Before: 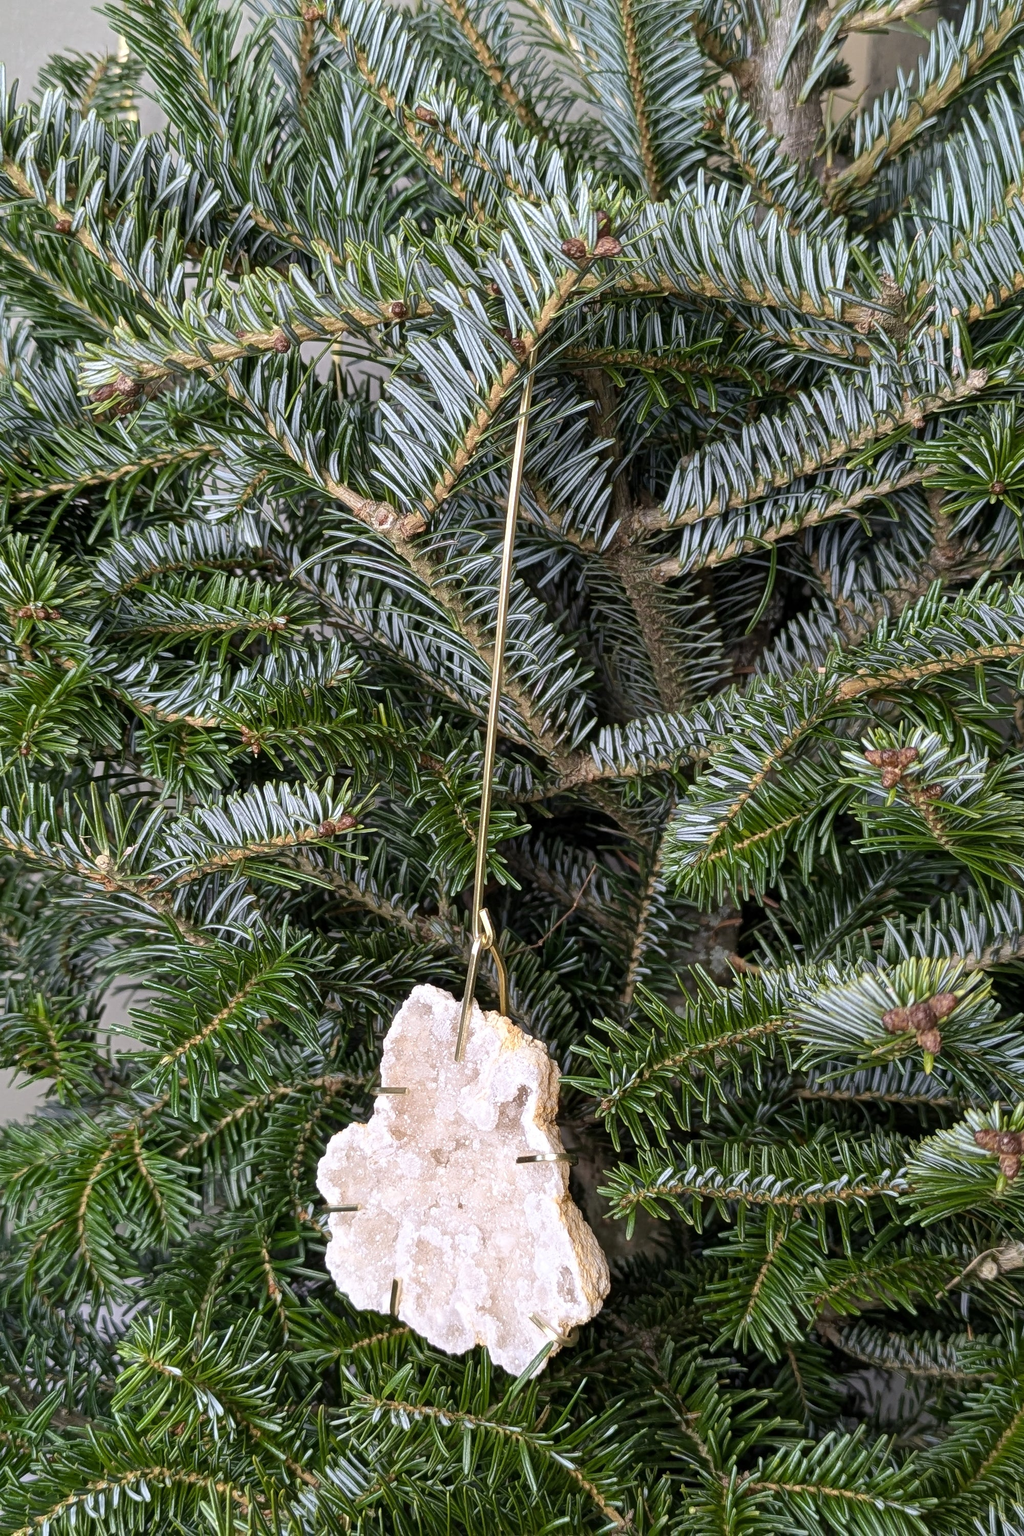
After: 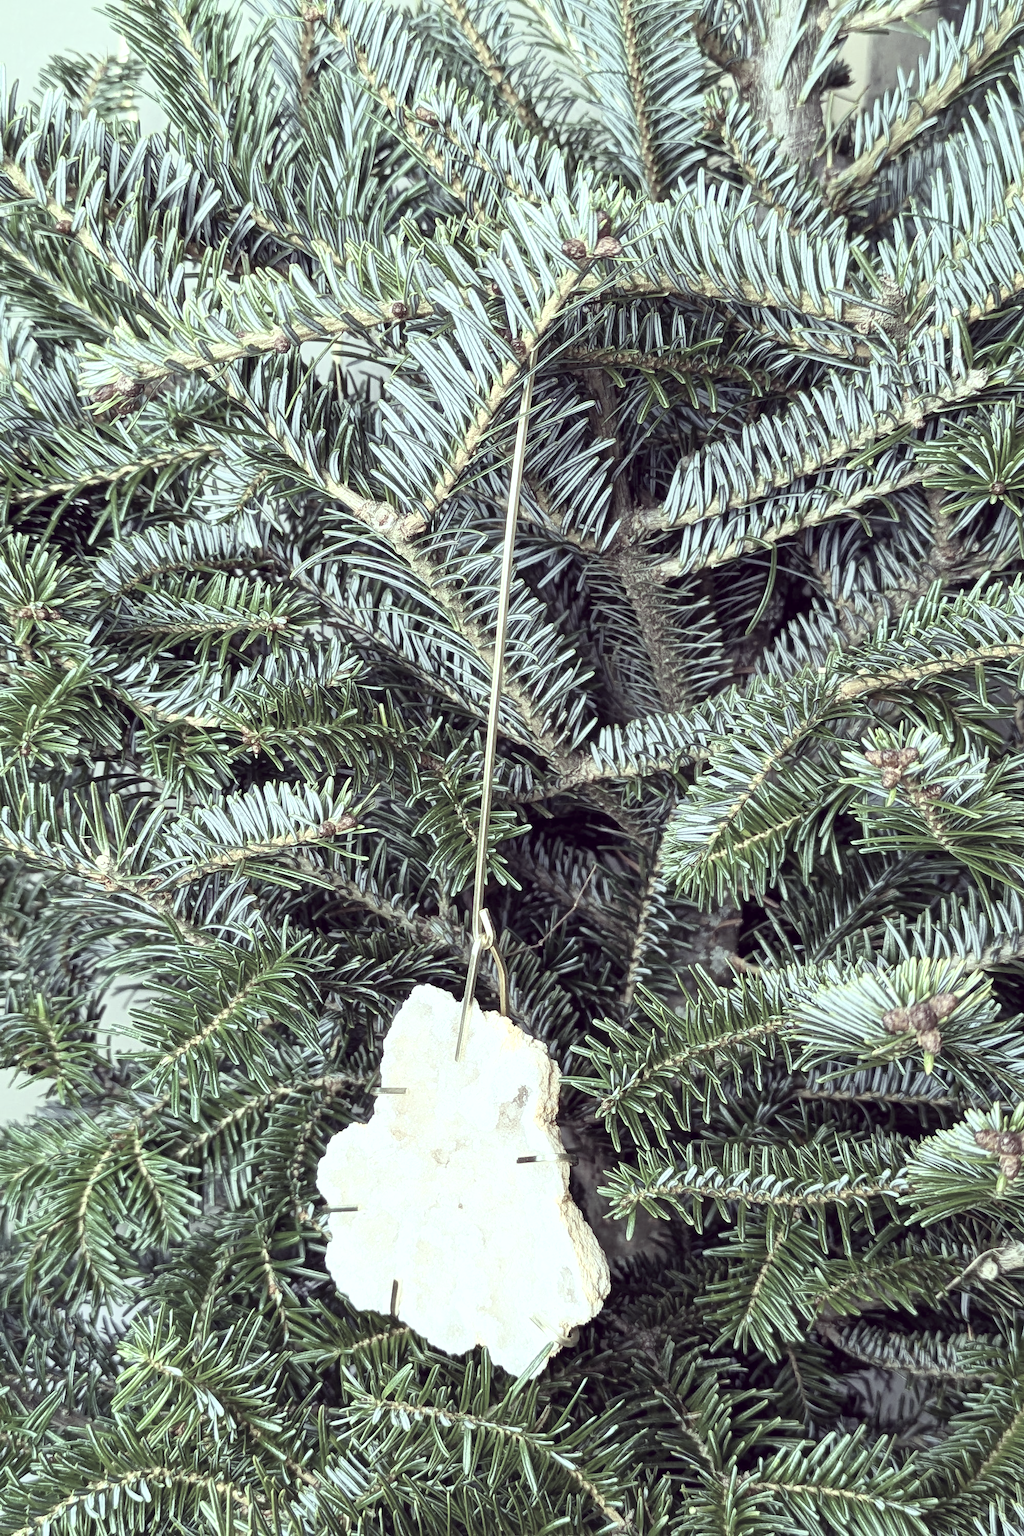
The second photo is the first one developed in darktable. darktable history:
base curve: curves: ch0 [(0, 0) (0.688, 0.865) (1, 1)], exposure shift 0.01, preserve colors average RGB
color correction: highlights a* -20.34, highlights b* 20.12, shadows a* 19.69, shadows b* -19.81, saturation 0.438
exposure: black level correction 0, exposure 0.693 EV, compensate exposure bias true, compensate highlight preservation false
color calibration: x 0.372, y 0.387, temperature 4285.11 K
